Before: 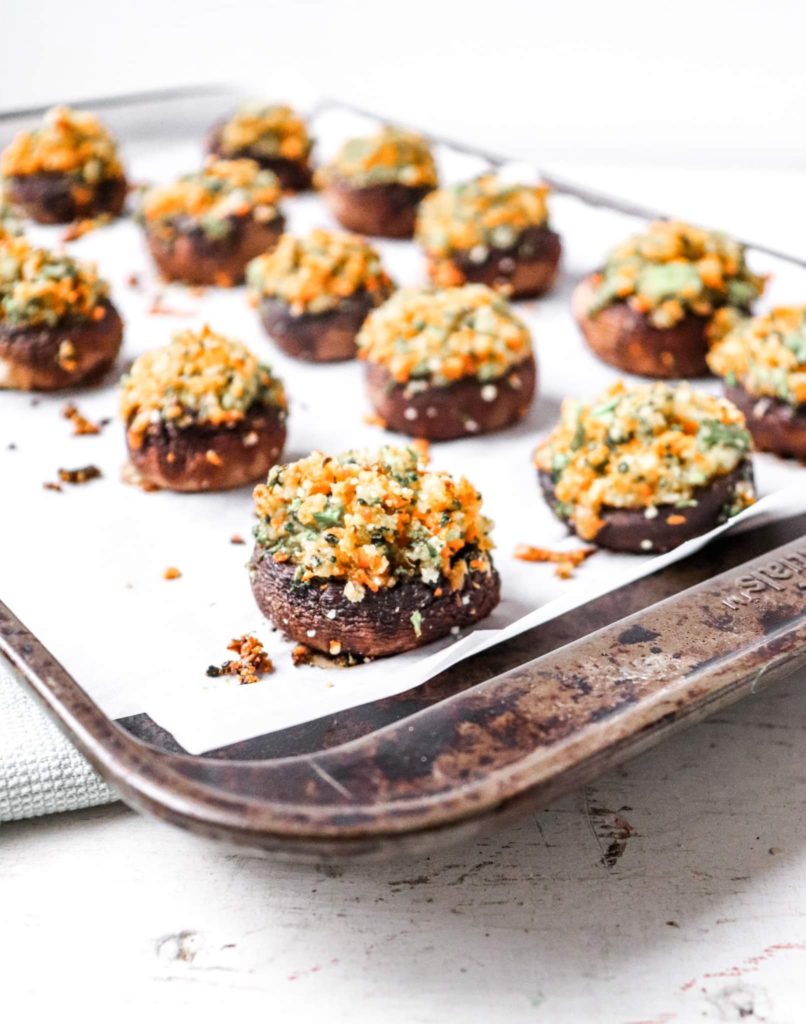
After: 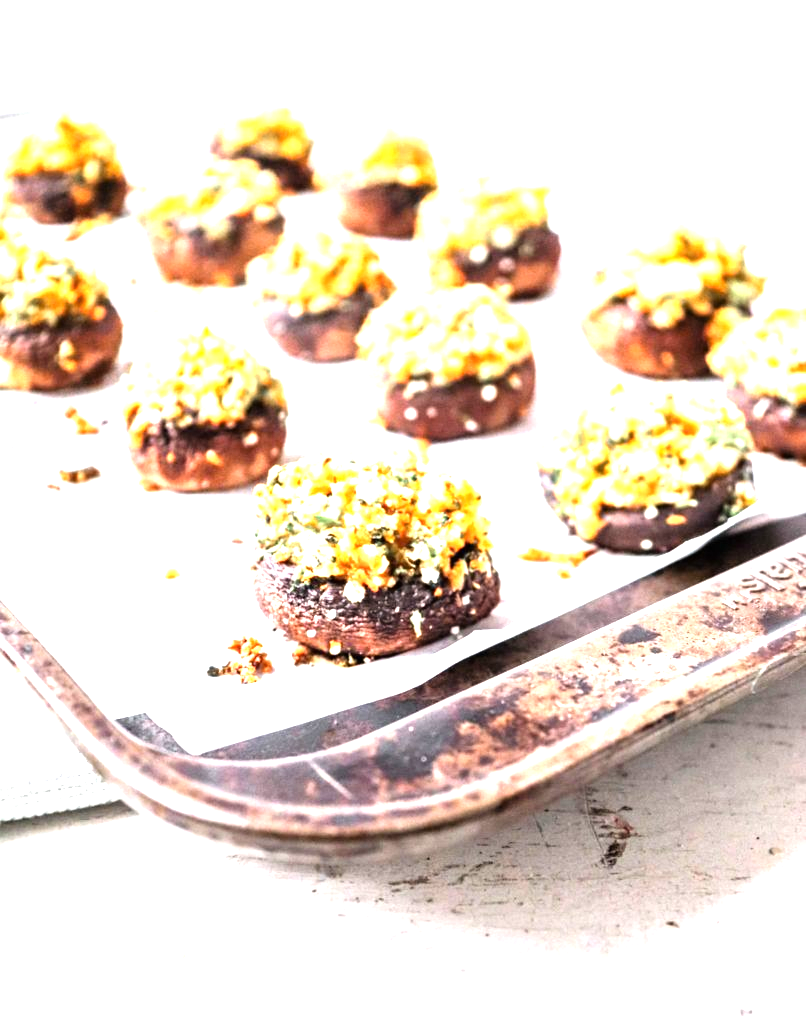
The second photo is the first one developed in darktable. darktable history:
contrast brightness saturation: contrast 0.052
exposure: black level correction 0, exposure 1 EV, compensate exposure bias true, compensate highlight preservation false
tone equalizer: -8 EV -0.738 EV, -7 EV -0.693 EV, -6 EV -0.635 EV, -5 EV -0.377 EV, -3 EV 0.394 EV, -2 EV 0.6 EV, -1 EV 0.688 EV, +0 EV 0.721 EV, mask exposure compensation -0.511 EV
